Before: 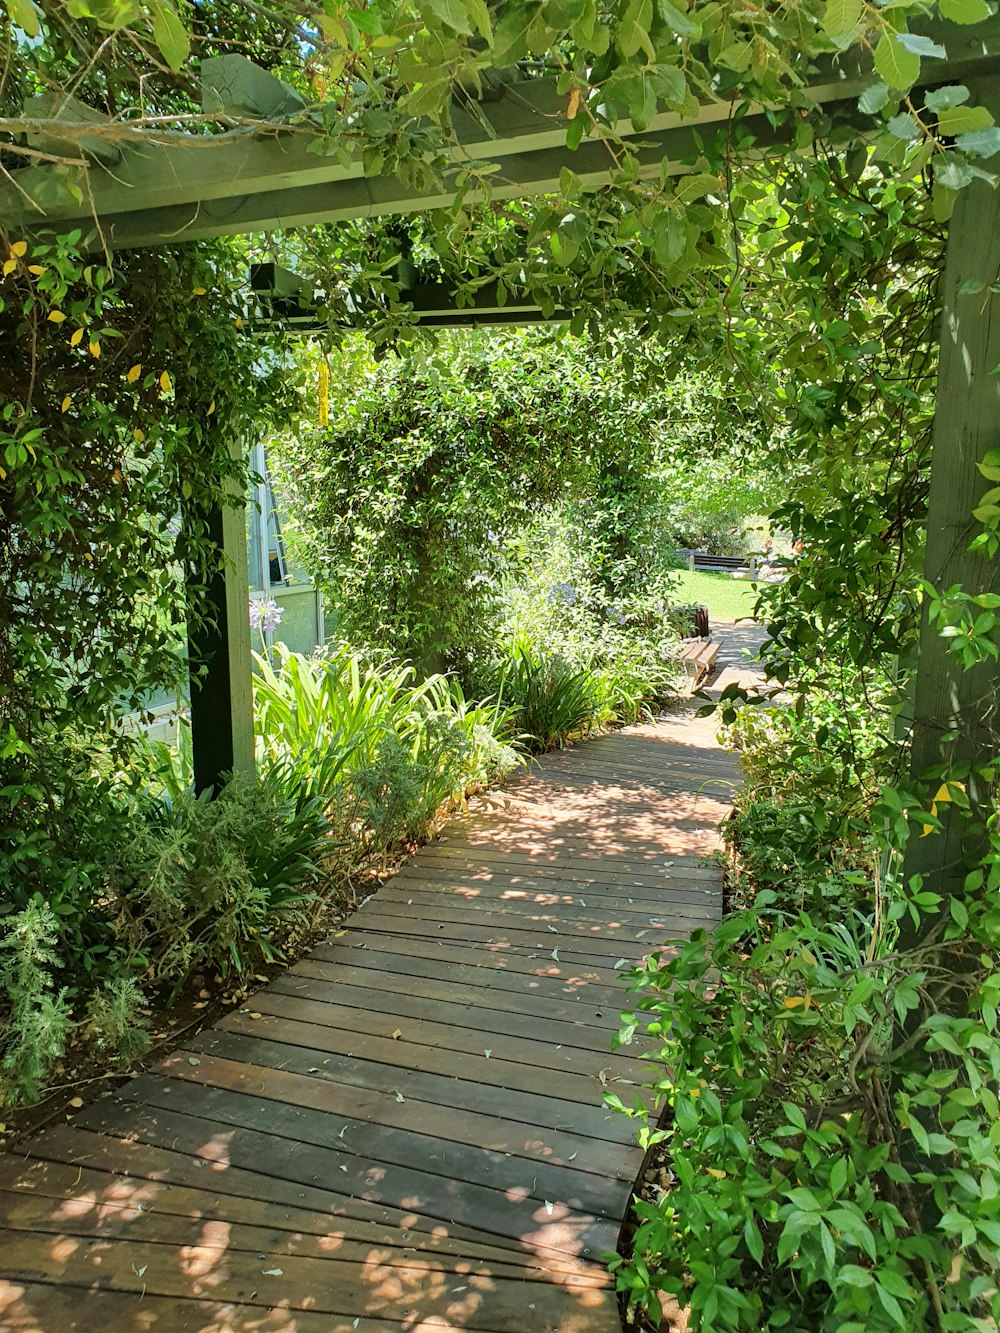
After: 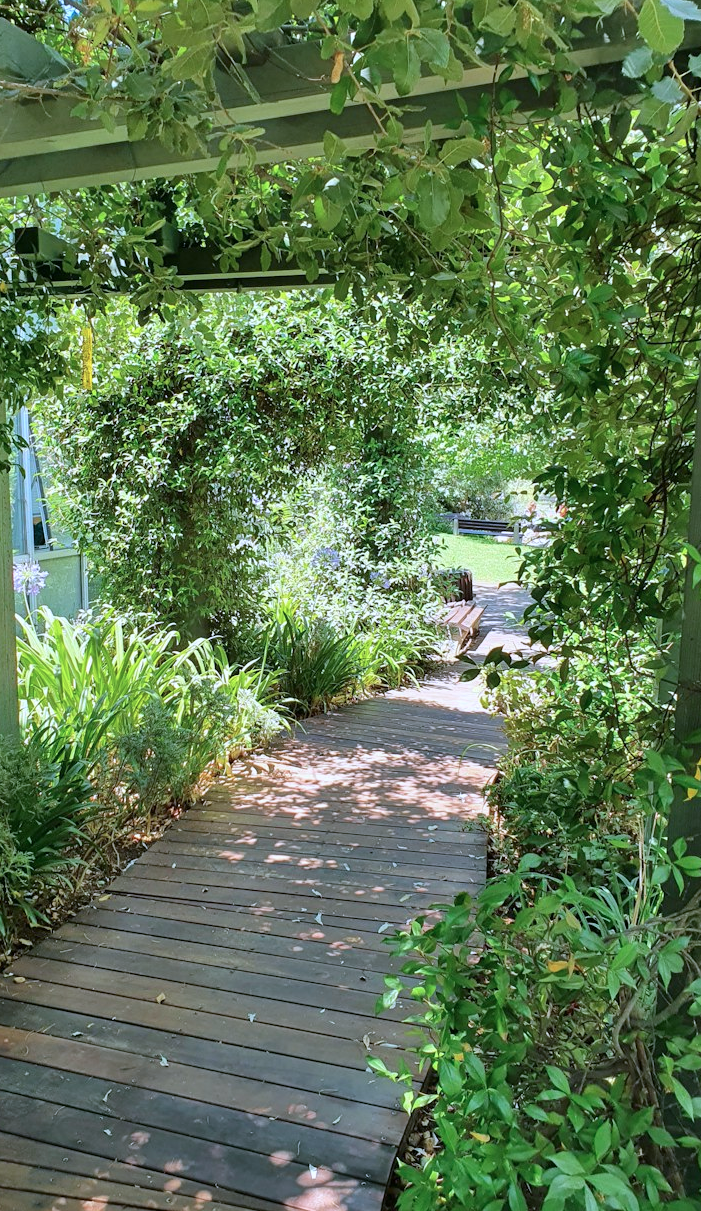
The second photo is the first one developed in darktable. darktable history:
shadows and highlights: shadows -22.79, highlights 46.84, soften with gaussian
color calibration: illuminant as shot in camera, x 0.377, y 0.393, temperature 4176.27 K
crop and rotate: left 23.662%, top 2.725%, right 6.237%, bottom 6.392%
